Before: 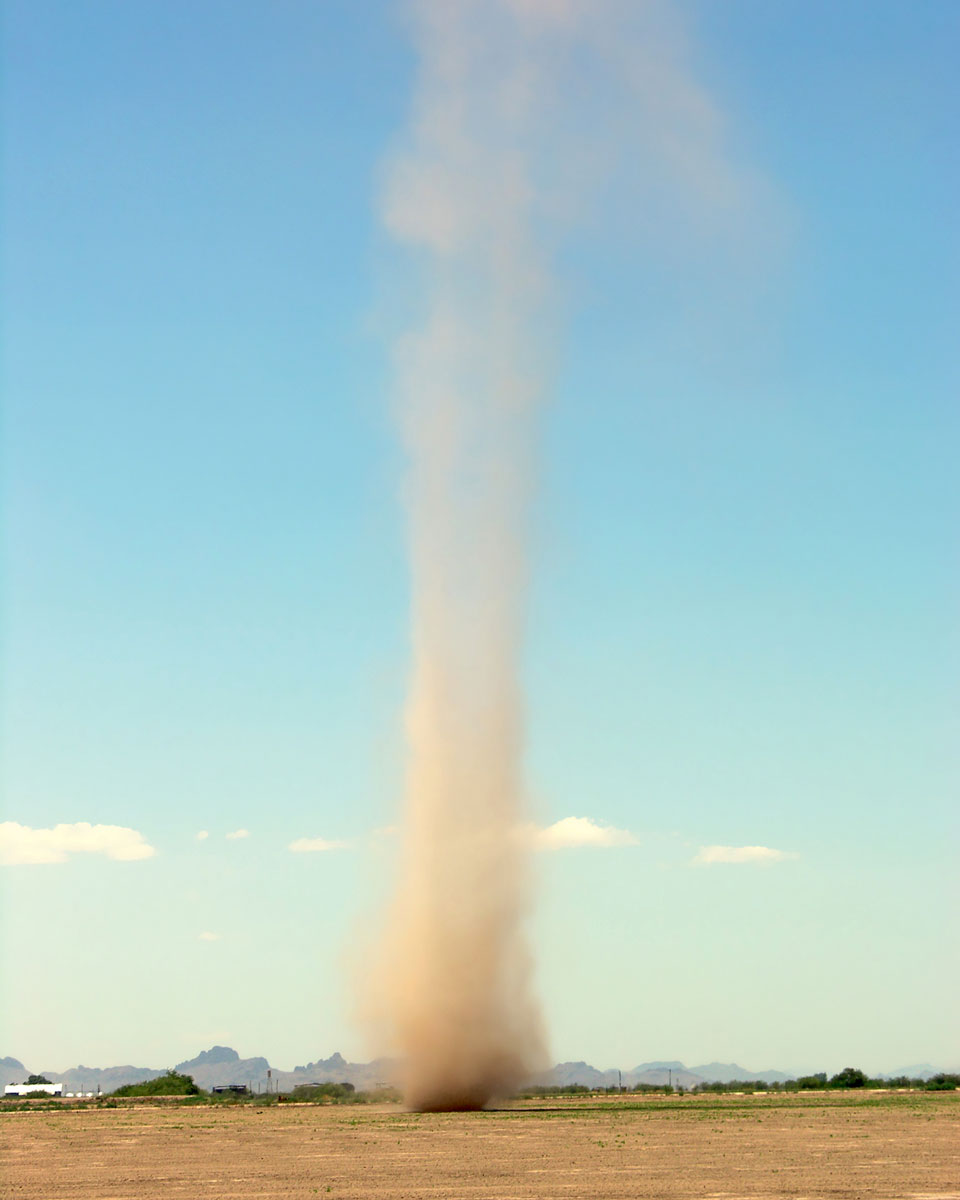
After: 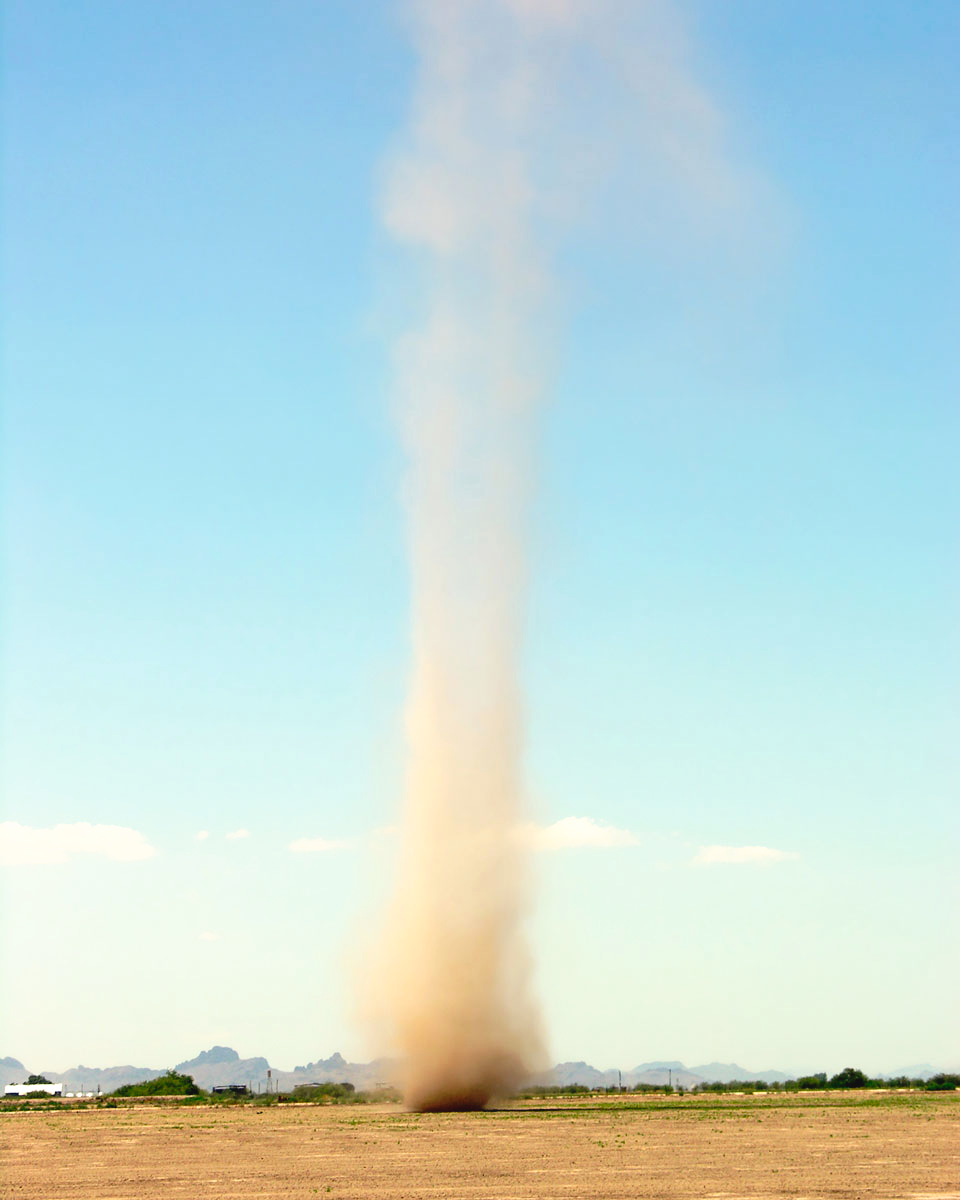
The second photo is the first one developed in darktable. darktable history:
exposure: black level correction -0.015, exposure -0.125 EV, compensate highlight preservation false
tone curve: curves: ch0 [(0, 0) (0.003, 0.033) (0.011, 0.033) (0.025, 0.036) (0.044, 0.039) (0.069, 0.04) (0.1, 0.043) (0.136, 0.052) (0.177, 0.085) (0.224, 0.14) (0.277, 0.225) (0.335, 0.333) (0.399, 0.419) (0.468, 0.51) (0.543, 0.603) (0.623, 0.713) (0.709, 0.808) (0.801, 0.901) (0.898, 0.98) (1, 1)], preserve colors none
white balance: emerald 1
